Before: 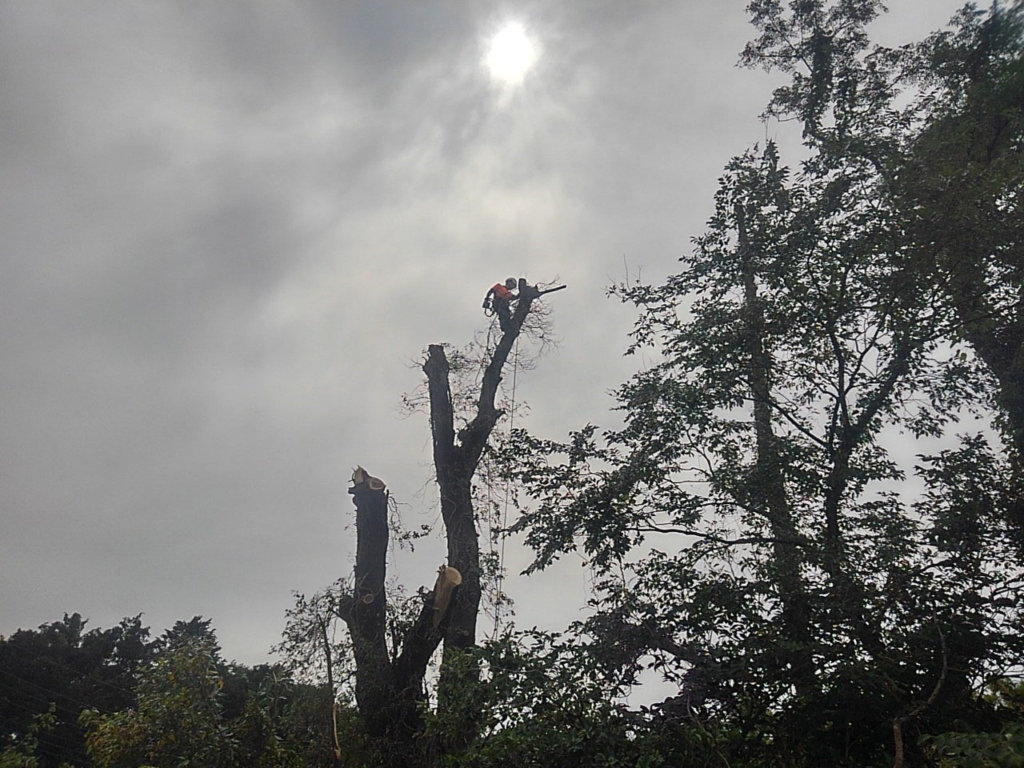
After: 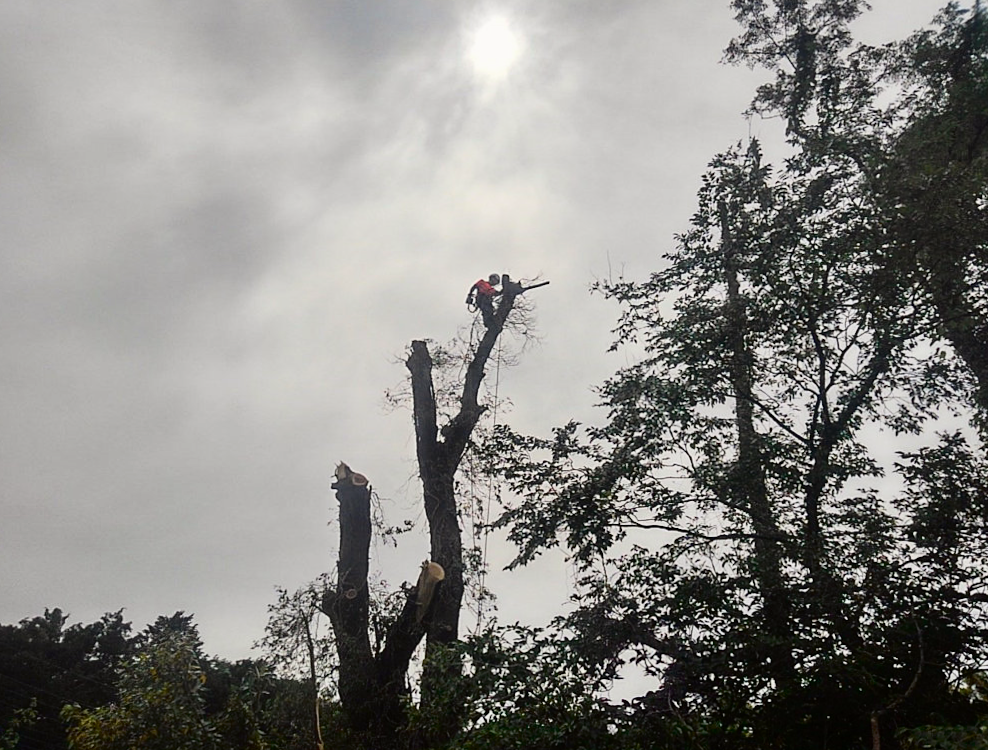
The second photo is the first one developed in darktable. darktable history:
rotate and perspective: rotation 0.174°, lens shift (vertical) 0.013, lens shift (horizontal) 0.019, shear 0.001, automatic cropping original format, crop left 0.007, crop right 0.991, crop top 0.016, crop bottom 0.997
levels: levels [0, 0.492, 0.984]
crop and rotate: left 1.774%, right 0.633%, bottom 1.28%
tone curve: curves: ch0 [(0, 0) (0.128, 0.068) (0.292, 0.274) (0.46, 0.482) (0.653, 0.717) (0.819, 0.869) (0.998, 0.969)]; ch1 [(0, 0) (0.384, 0.365) (0.463, 0.45) (0.486, 0.486) (0.503, 0.504) (0.517, 0.517) (0.549, 0.572) (0.583, 0.615) (0.672, 0.699) (0.774, 0.817) (1, 1)]; ch2 [(0, 0) (0.374, 0.344) (0.446, 0.443) (0.494, 0.5) (0.527, 0.529) (0.565, 0.591) (0.644, 0.682) (1, 1)], color space Lab, independent channels, preserve colors none
